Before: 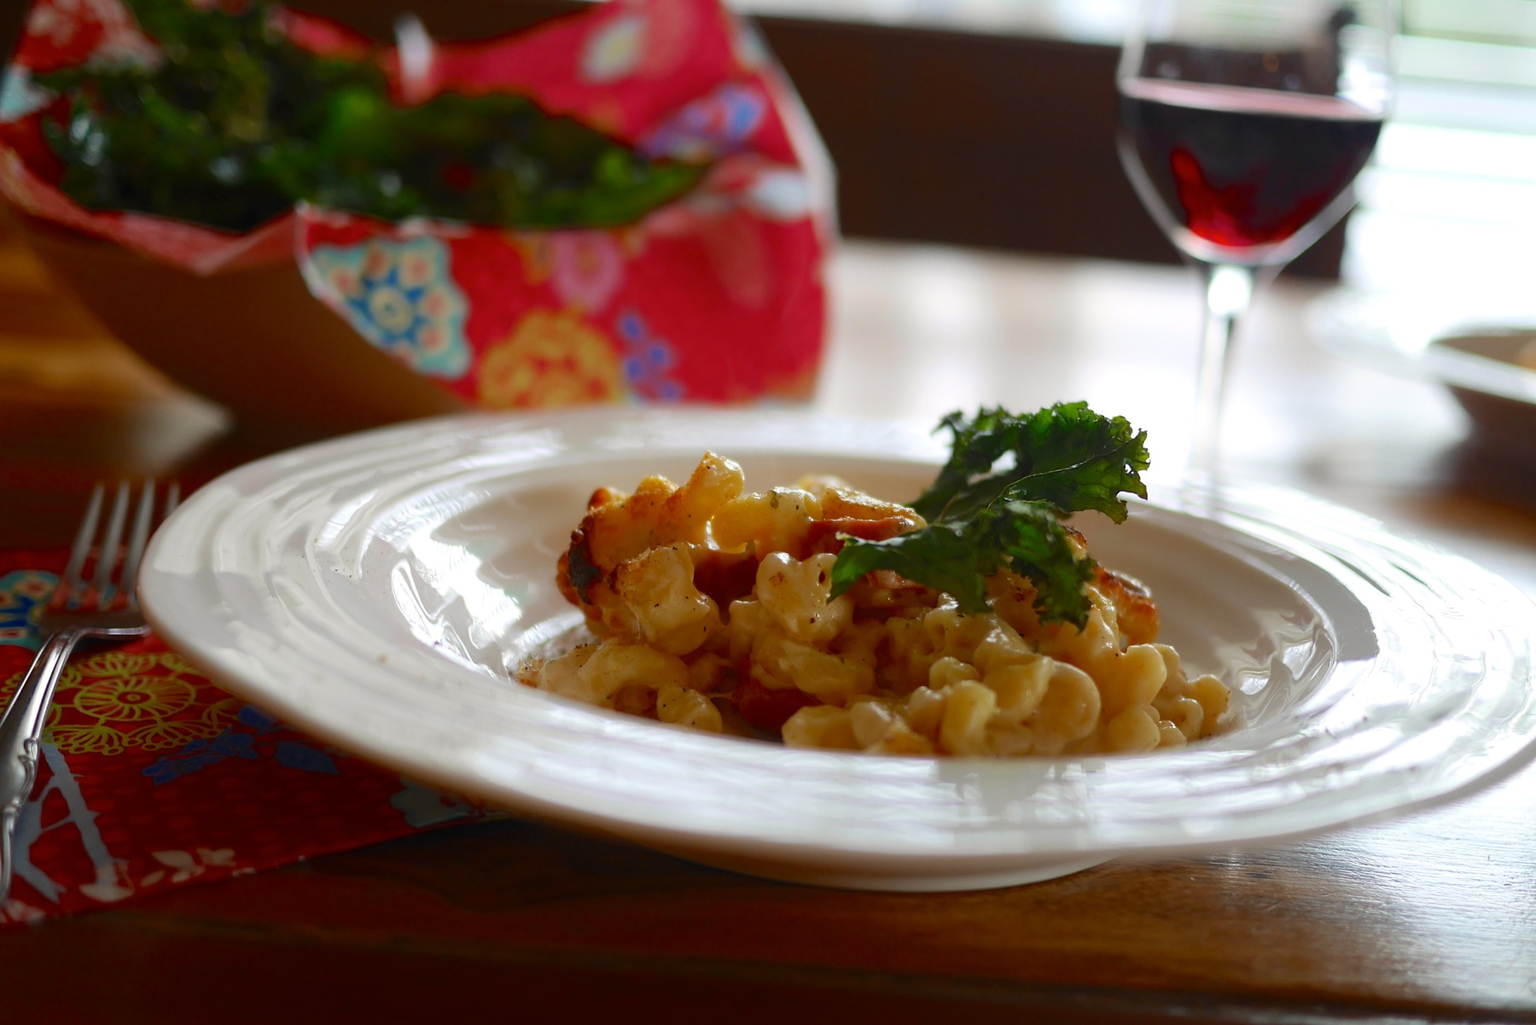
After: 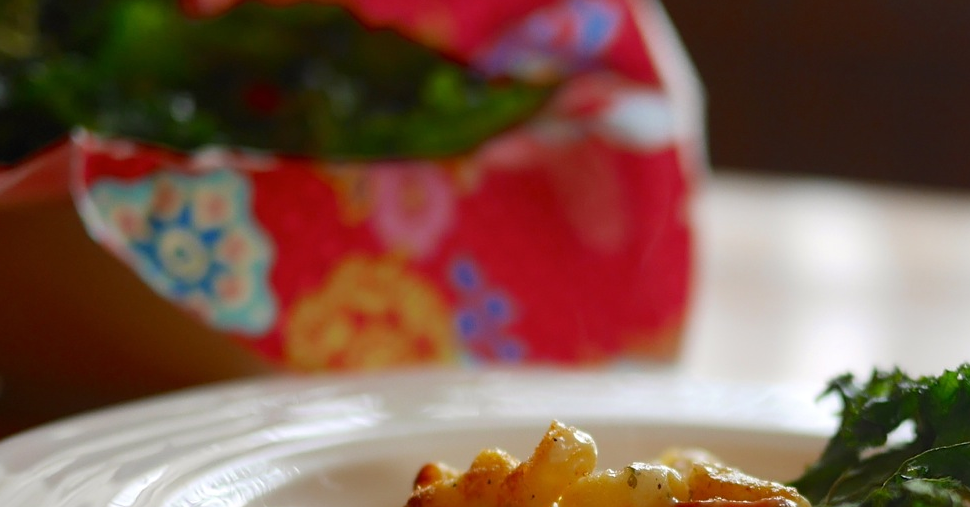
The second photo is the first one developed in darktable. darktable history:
crop: left 15.306%, top 9.065%, right 30.789%, bottom 48.638%
sharpen: amount 0.2
